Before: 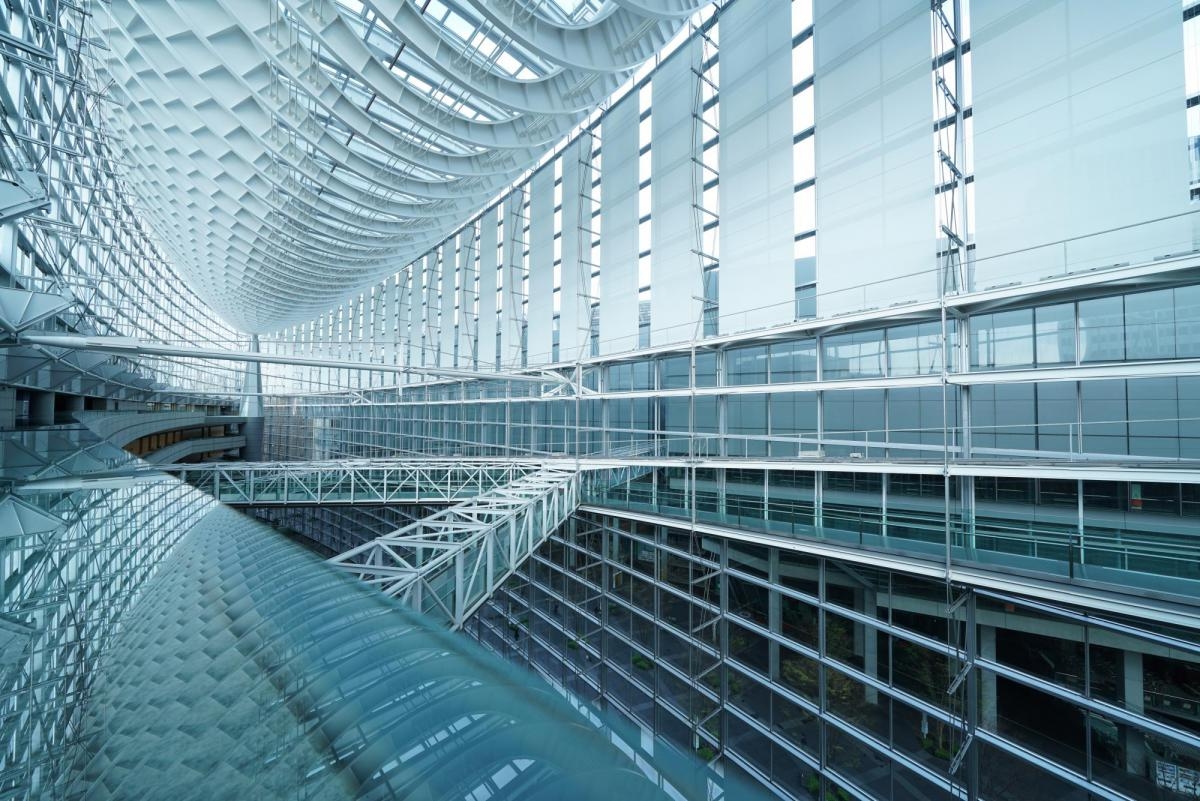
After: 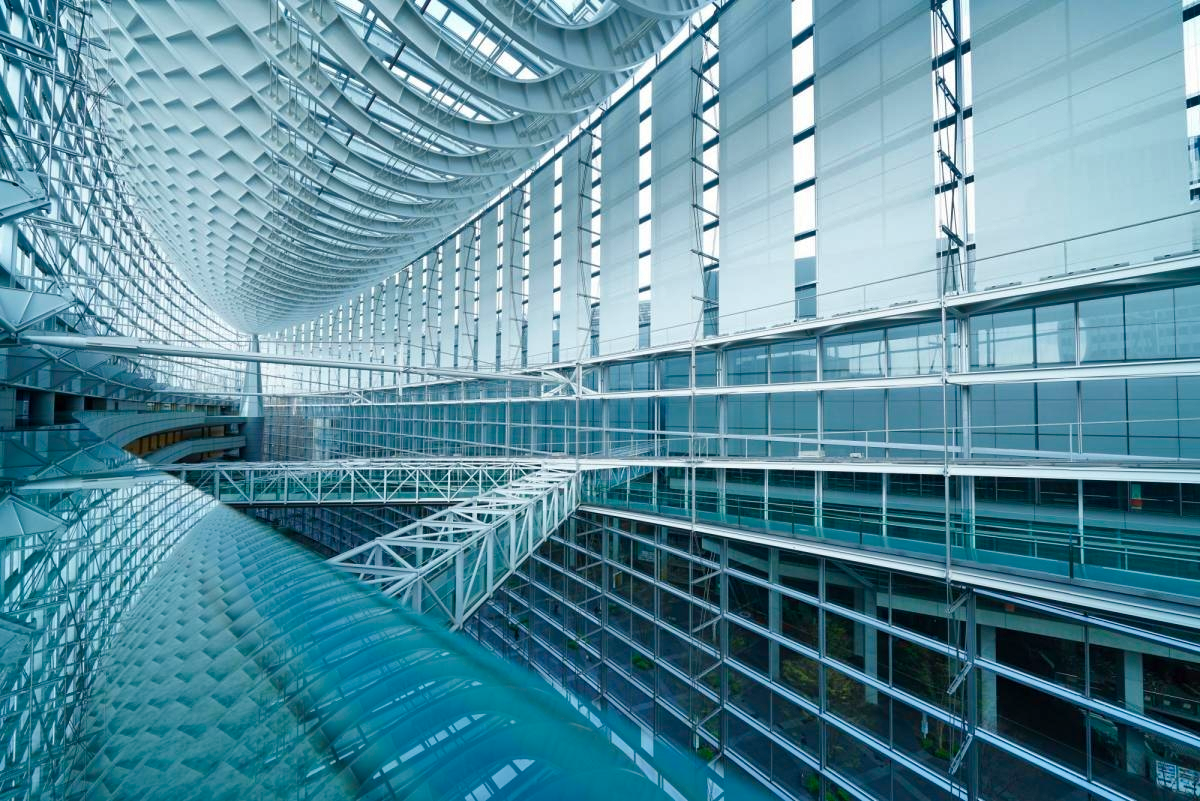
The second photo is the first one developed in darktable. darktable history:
shadows and highlights: radius 116.06, shadows 42.18, highlights -61.63, soften with gaussian
color balance rgb: white fulcrum 0.063 EV, perceptual saturation grading › global saturation 20%, perceptual saturation grading › highlights -13.953%, perceptual saturation grading › shadows 49.993%, global vibrance 20%
